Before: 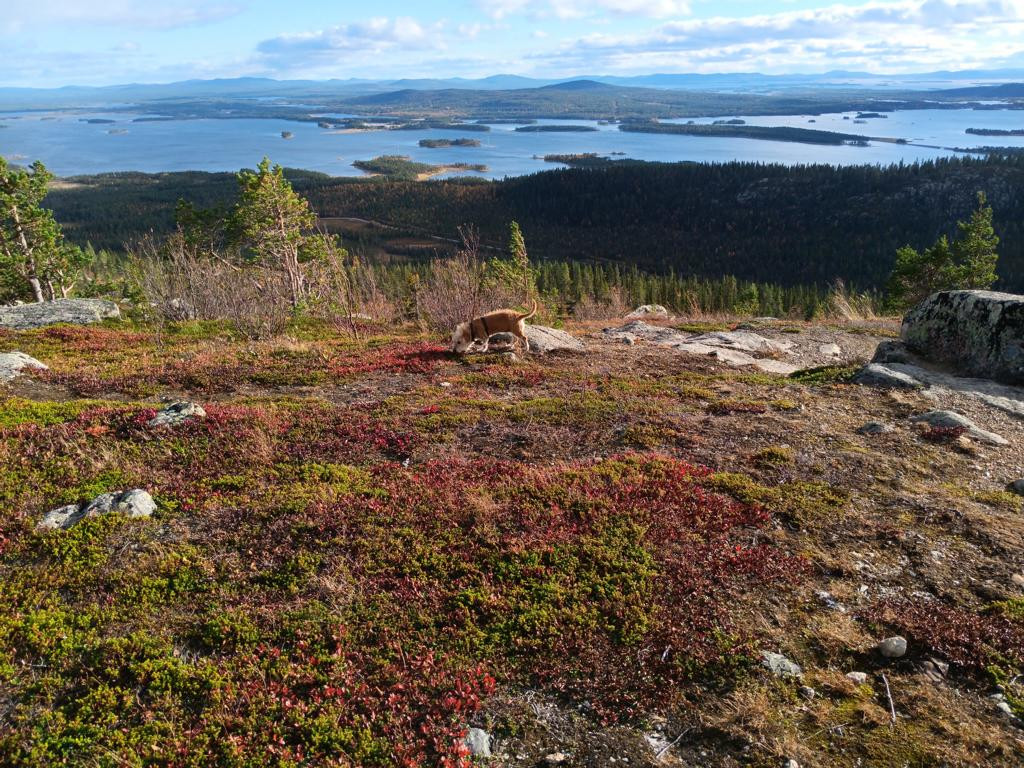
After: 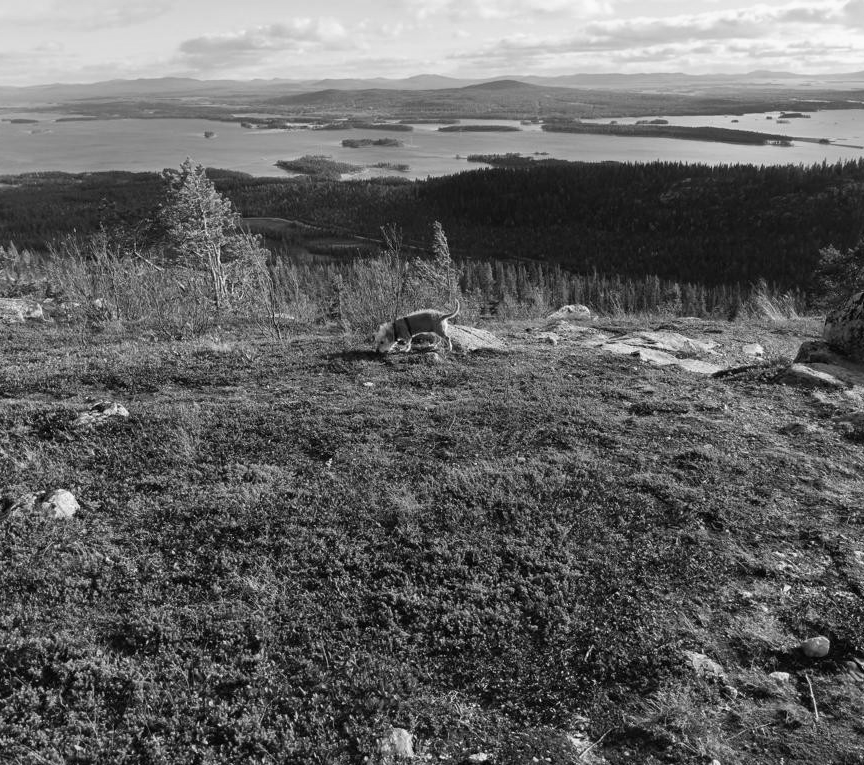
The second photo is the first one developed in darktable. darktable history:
color balance rgb: perceptual saturation grading › global saturation 30%
monochrome: a -6.99, b 35.61, size 1.4
crop: left 7.598%, right 7.873%
